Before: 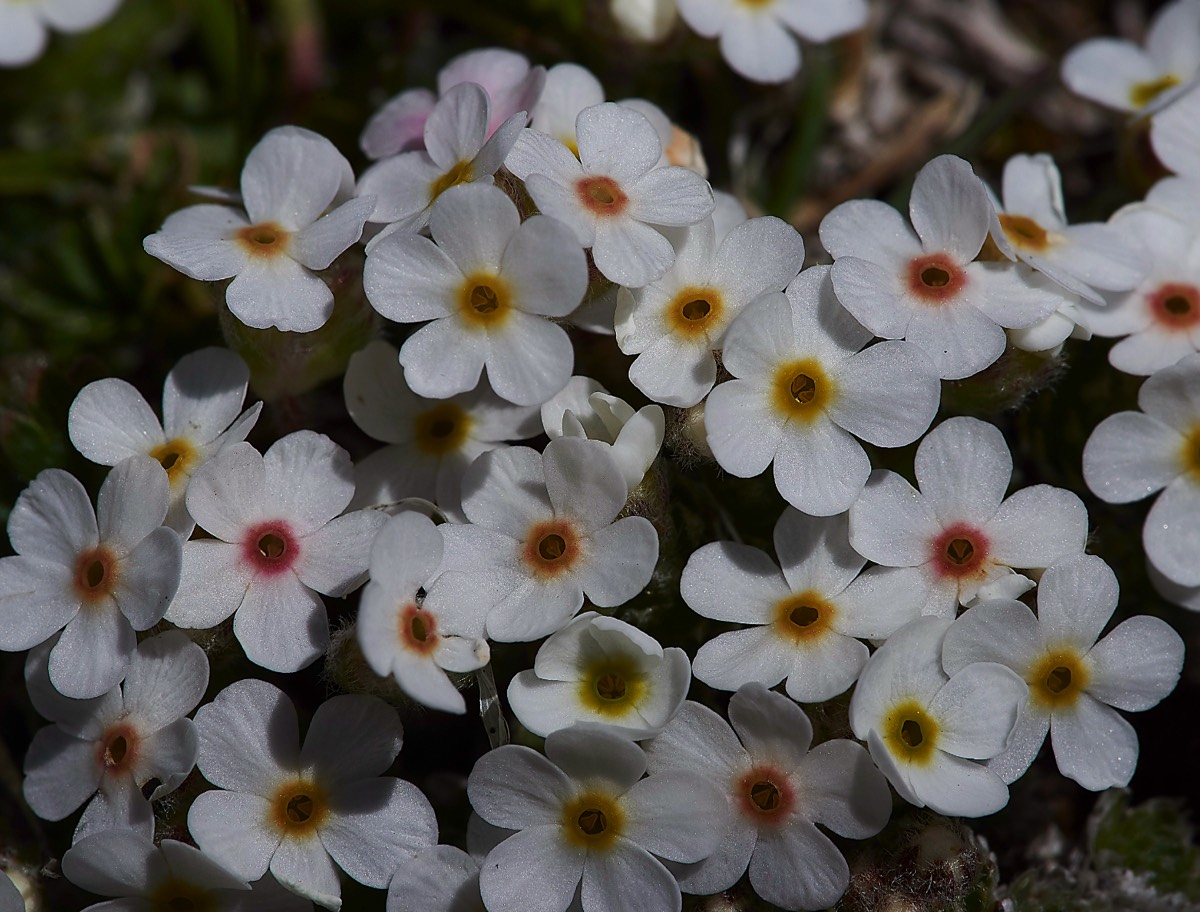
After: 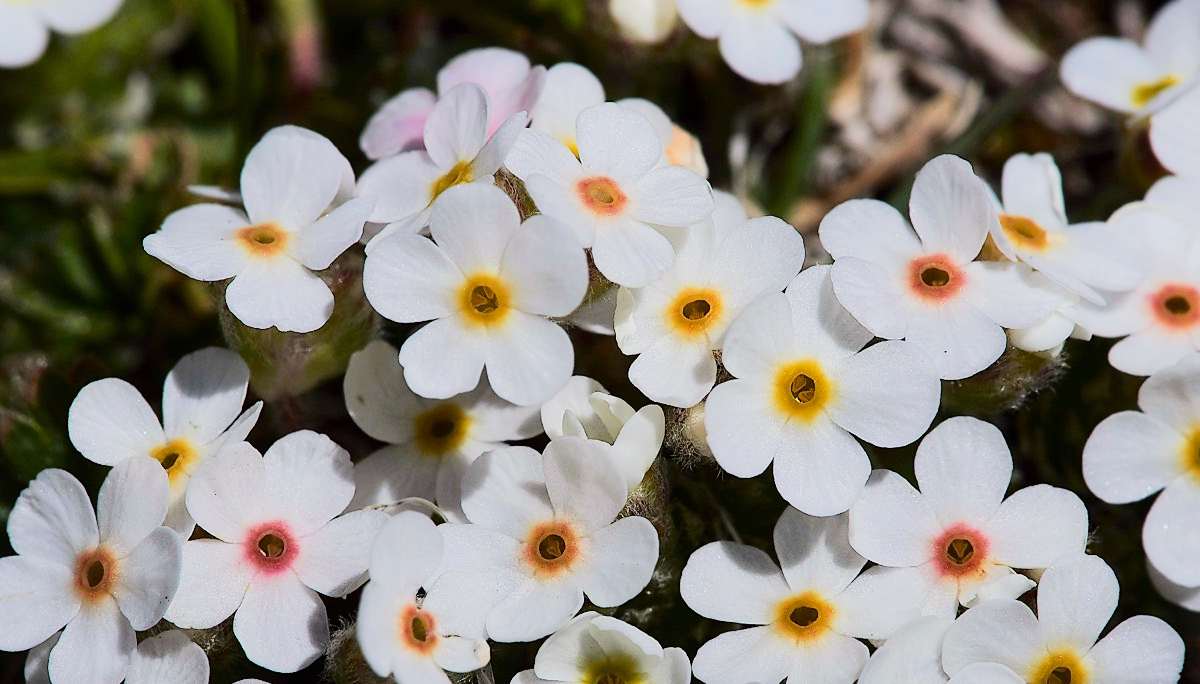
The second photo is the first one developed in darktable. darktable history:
crop: bottom 24.992%
exposure: black level correction 0, exposure 0 EV, compensate exposure bias true, compensate highlight preservation false
tone equalizer: -7 EV 0.151 EV, -6 EV 0.585 EV, -5 EV 1.17 EV, -4 EV 1.34 EV, -3 EV 1.18 EV, -2 EV 0.6 EV, -1 EV 0.146 EV, edges refinement/feathering 500, mask exposure compensation -1.57 EV, preserve details no
